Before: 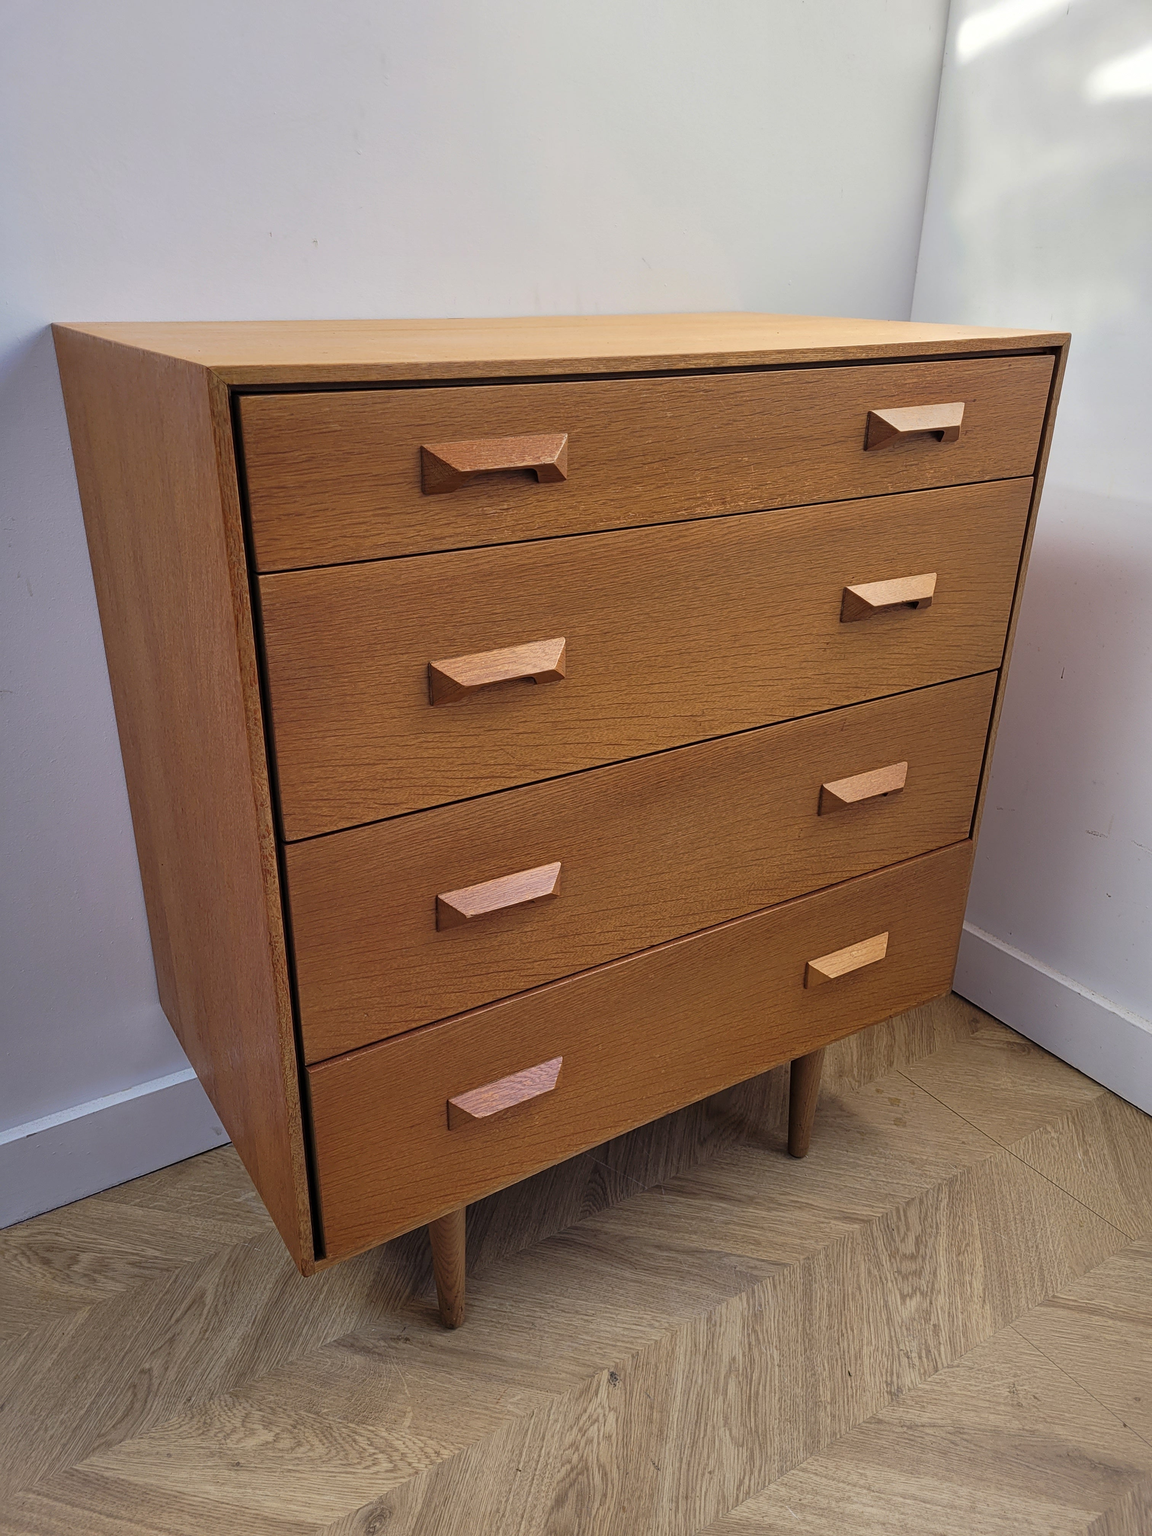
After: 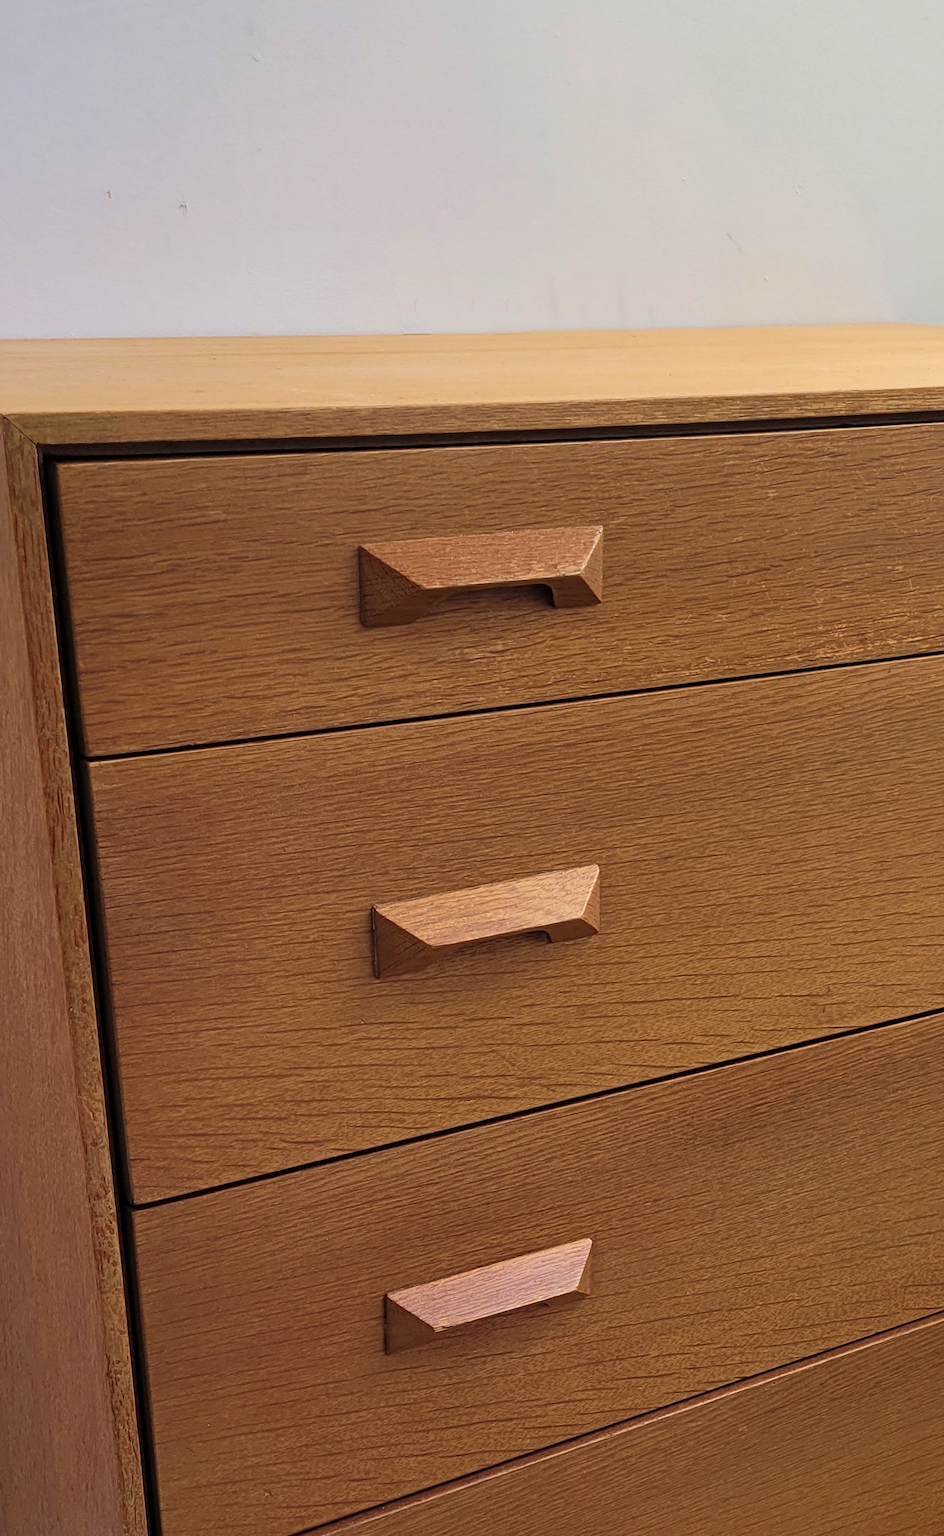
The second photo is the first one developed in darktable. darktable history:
crop: left 17.835%, top 7.675%, right 32.881%, bottom 32.213%
tone equalizer: on, module defaults
velvia: on, module defaults
